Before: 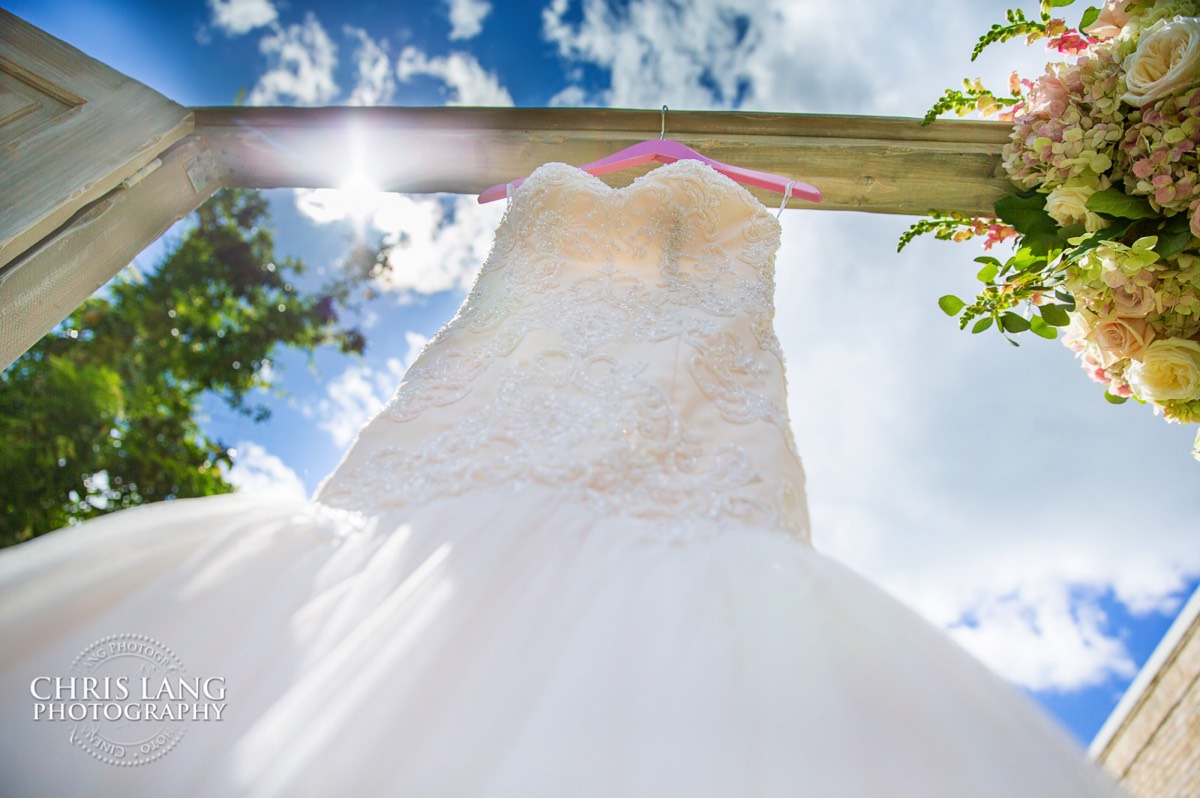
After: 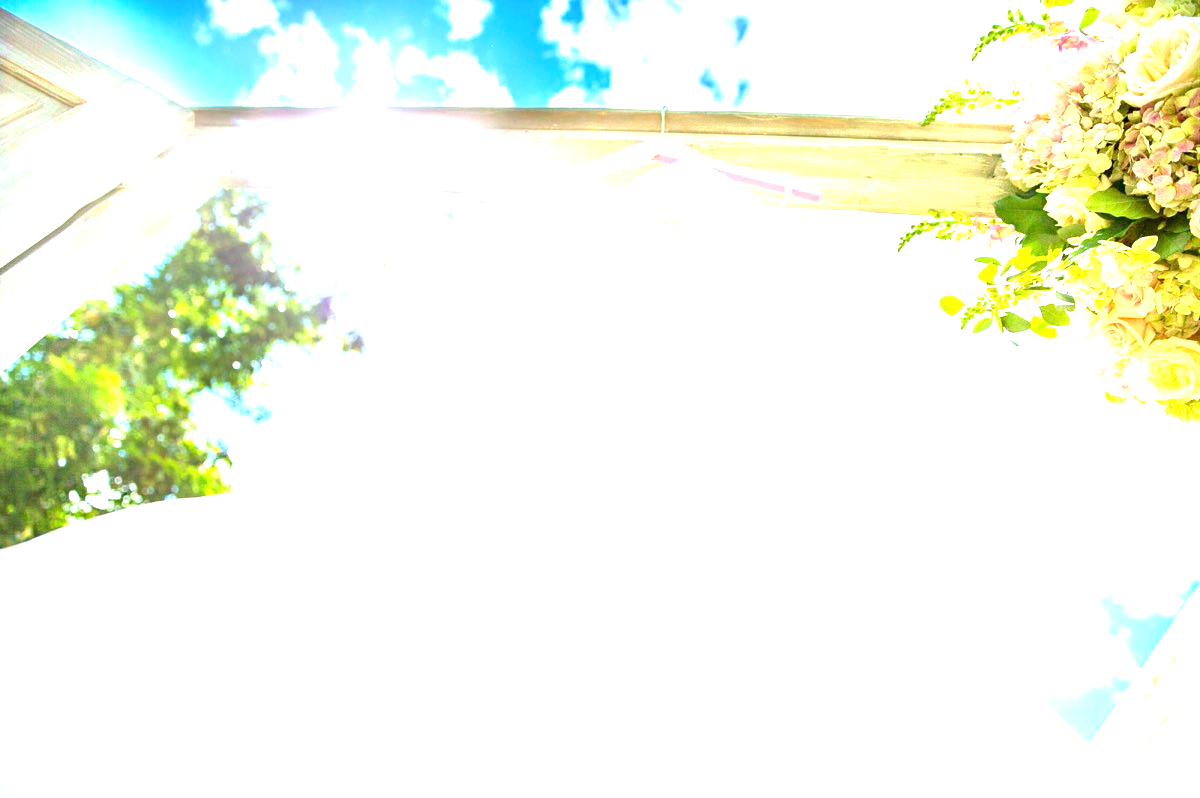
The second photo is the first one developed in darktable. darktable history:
contrast brightness saturation: contrast 0.07
white balance: red 0.978, blue 0.999
exposure: black level correction 0, exposure 2.138 EV, compensate exposure bias true, compensate highlight preservation false
